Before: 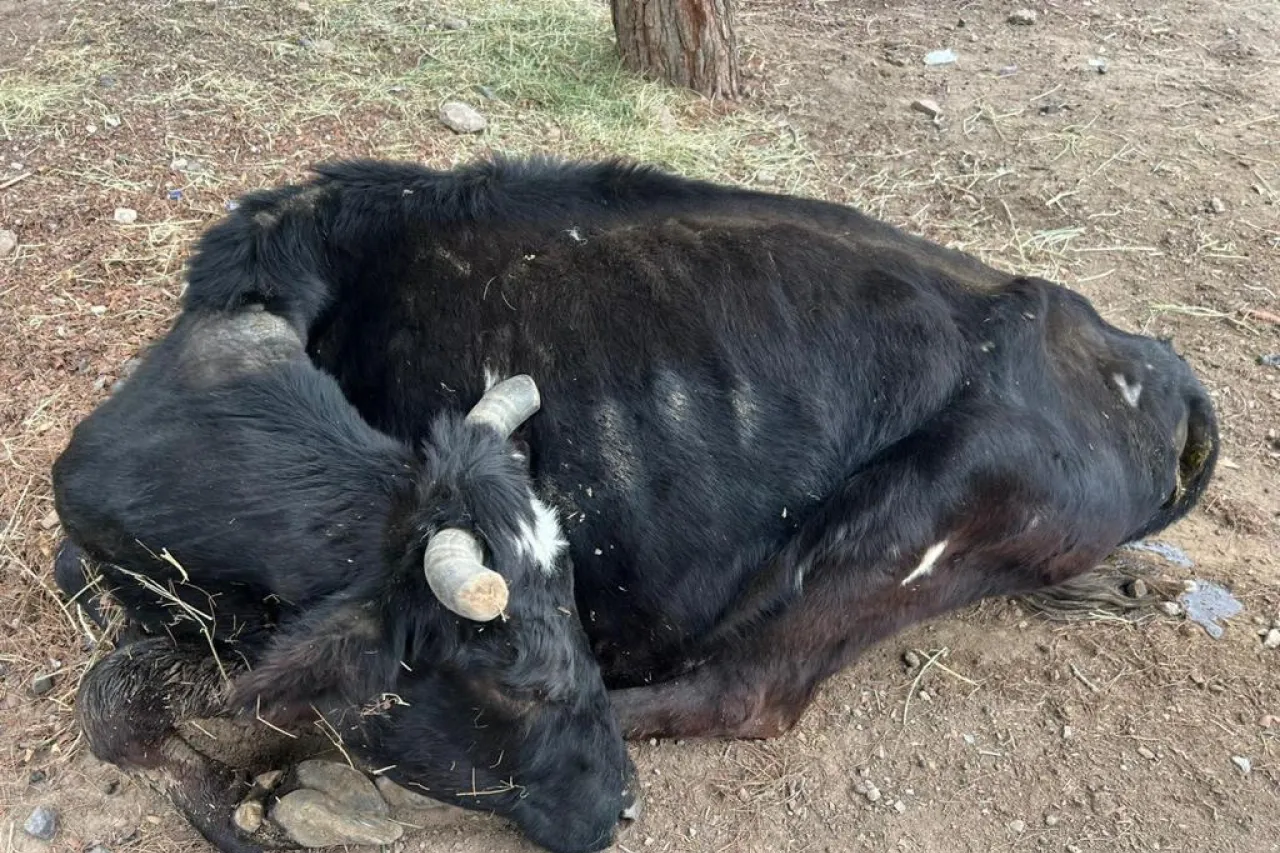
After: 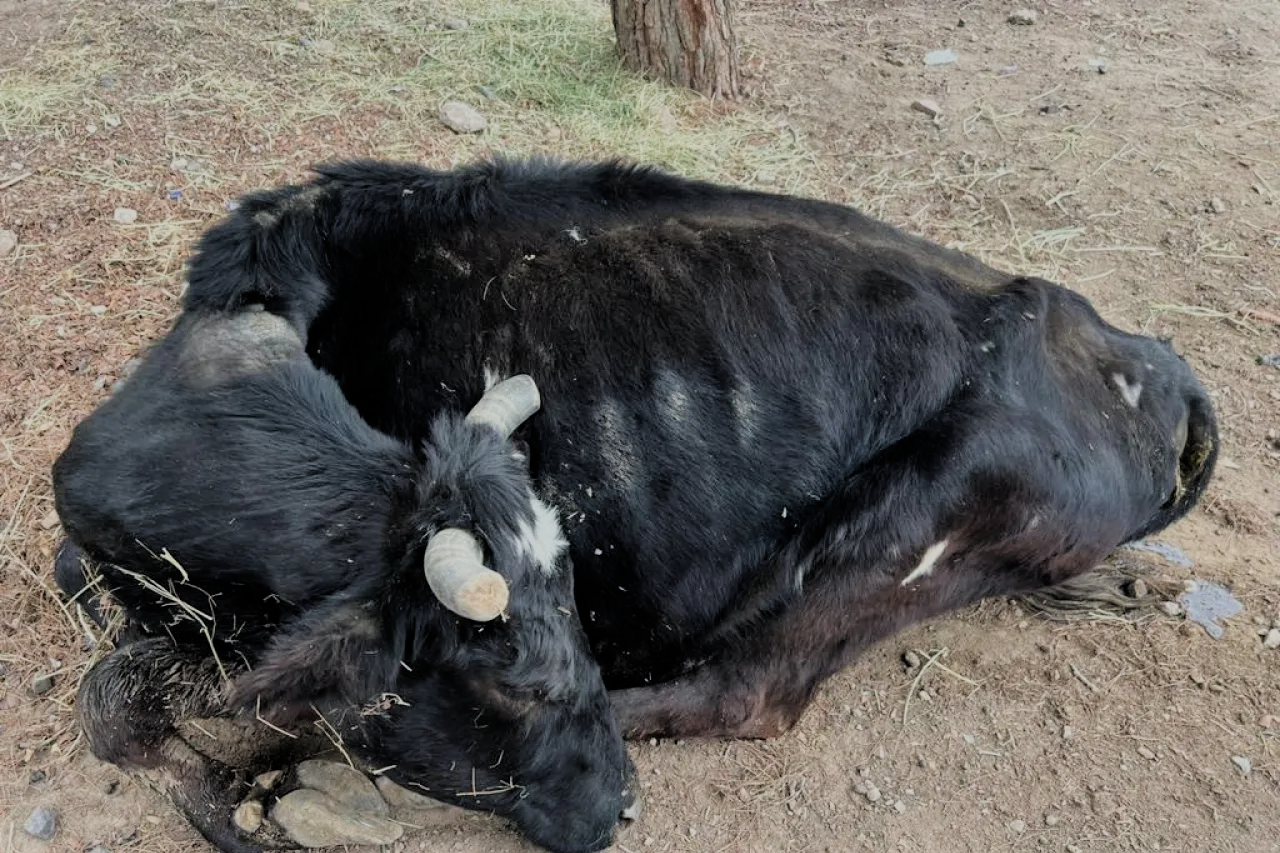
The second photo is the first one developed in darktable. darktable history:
filmic rgb: black relative exposure -6.98 EV, white relative exposure 5.6 EV, hardness 2.84, add noise in highlights 0.001, color science v3 (2019), use custom middle-gray values true, contrast in highlights soft
